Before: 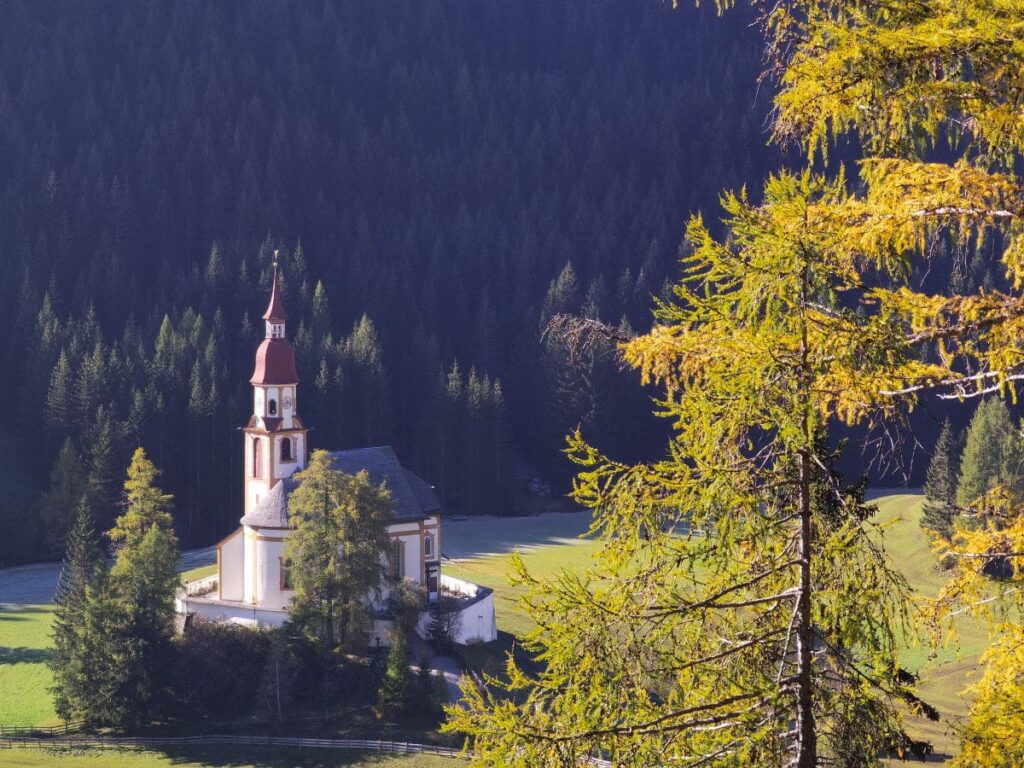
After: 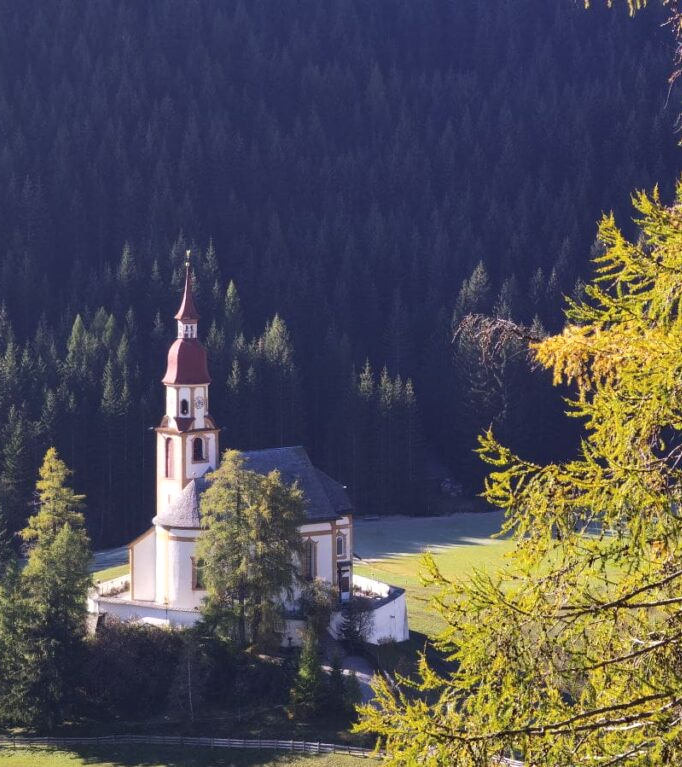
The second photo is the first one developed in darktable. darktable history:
crop and rotate: left 8.621%, right 24.763%
tone curve: curves: ch0 [(0, 0) (0.003, 0.002) (0.011, 0.01) (0.025, 0.022) (0.044, 0.039) (0.069, 0.061) (0.1, 0.088) (0.136, 0.126) (0.177, 0.167) (0.224, 0.211) (0.277, 0.27) (0.335, 0.335) (0.399, 0.407) (0.468, 0.485) (0.543, 0.569) (0.623, 0.659) (0.709, 0.756) (0.801, 0.851) (0.898, 0.961) (1, 1)], color space Lab, independent channels, preserve colors none
